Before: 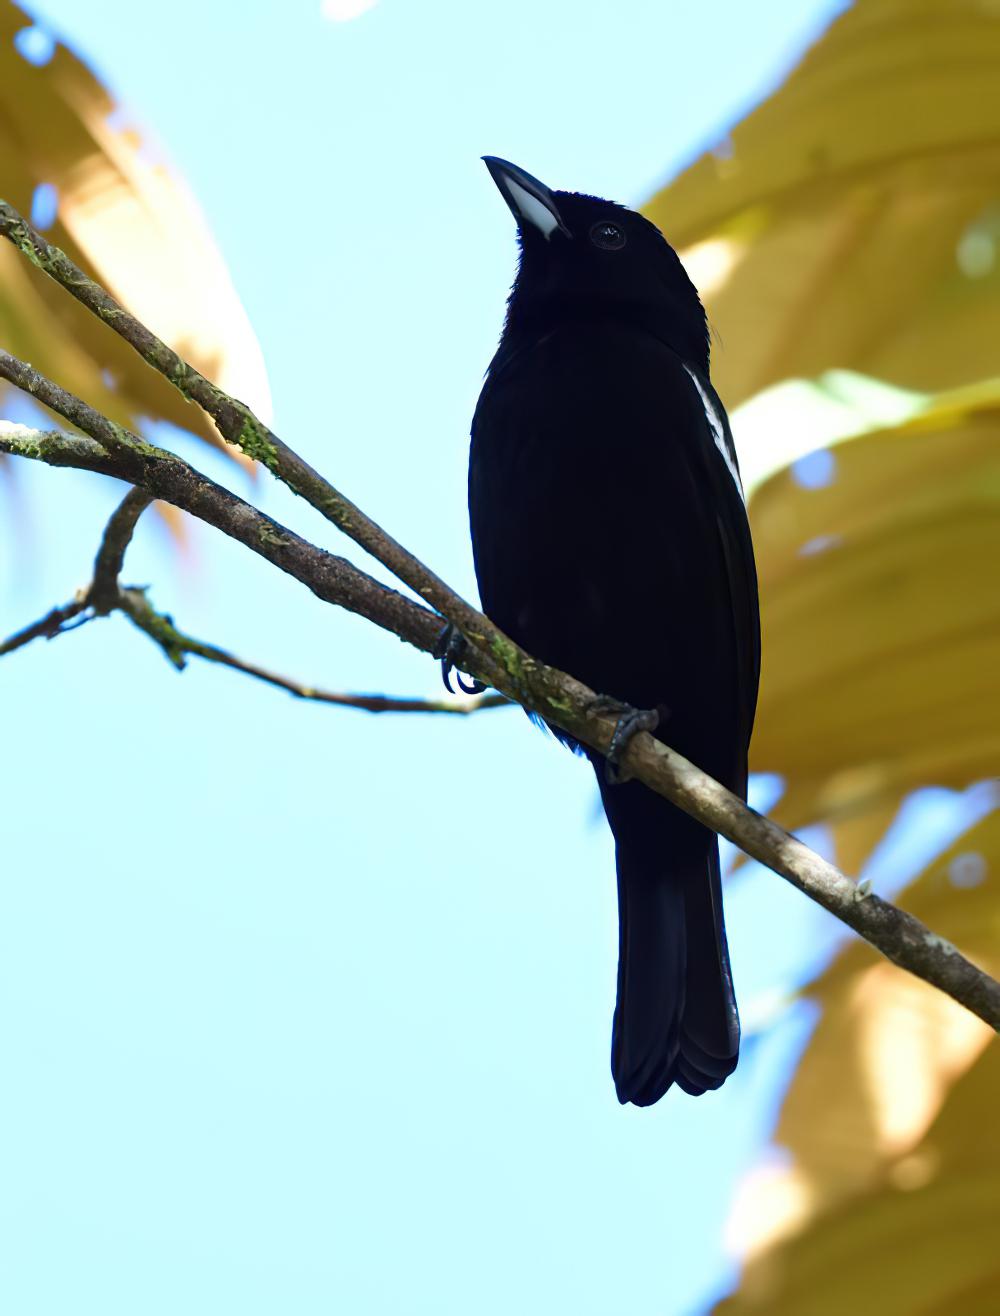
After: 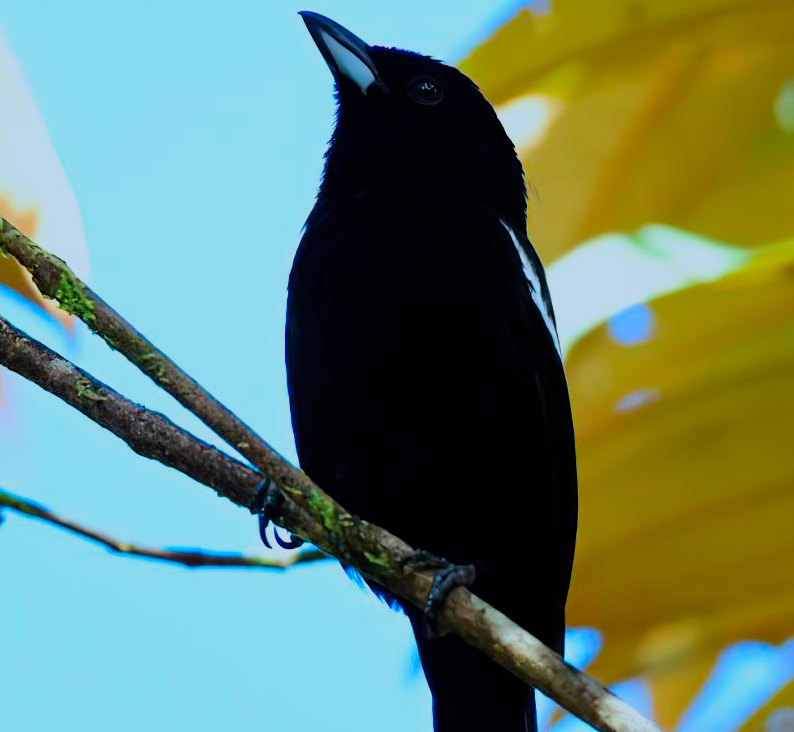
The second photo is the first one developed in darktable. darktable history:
color correction: highlights a* -4.18, highlights b* -10.81
crop: left 18.38%, top 11.092%, right 2.134%, bottom 33.217%
color contrast: green-magenta contrast 1.69, blue-yellow contrast 1.49
filmic rgb: black relative exposure -6.68 EV, white relative exposure 4.56 EV, hardness 3.25
